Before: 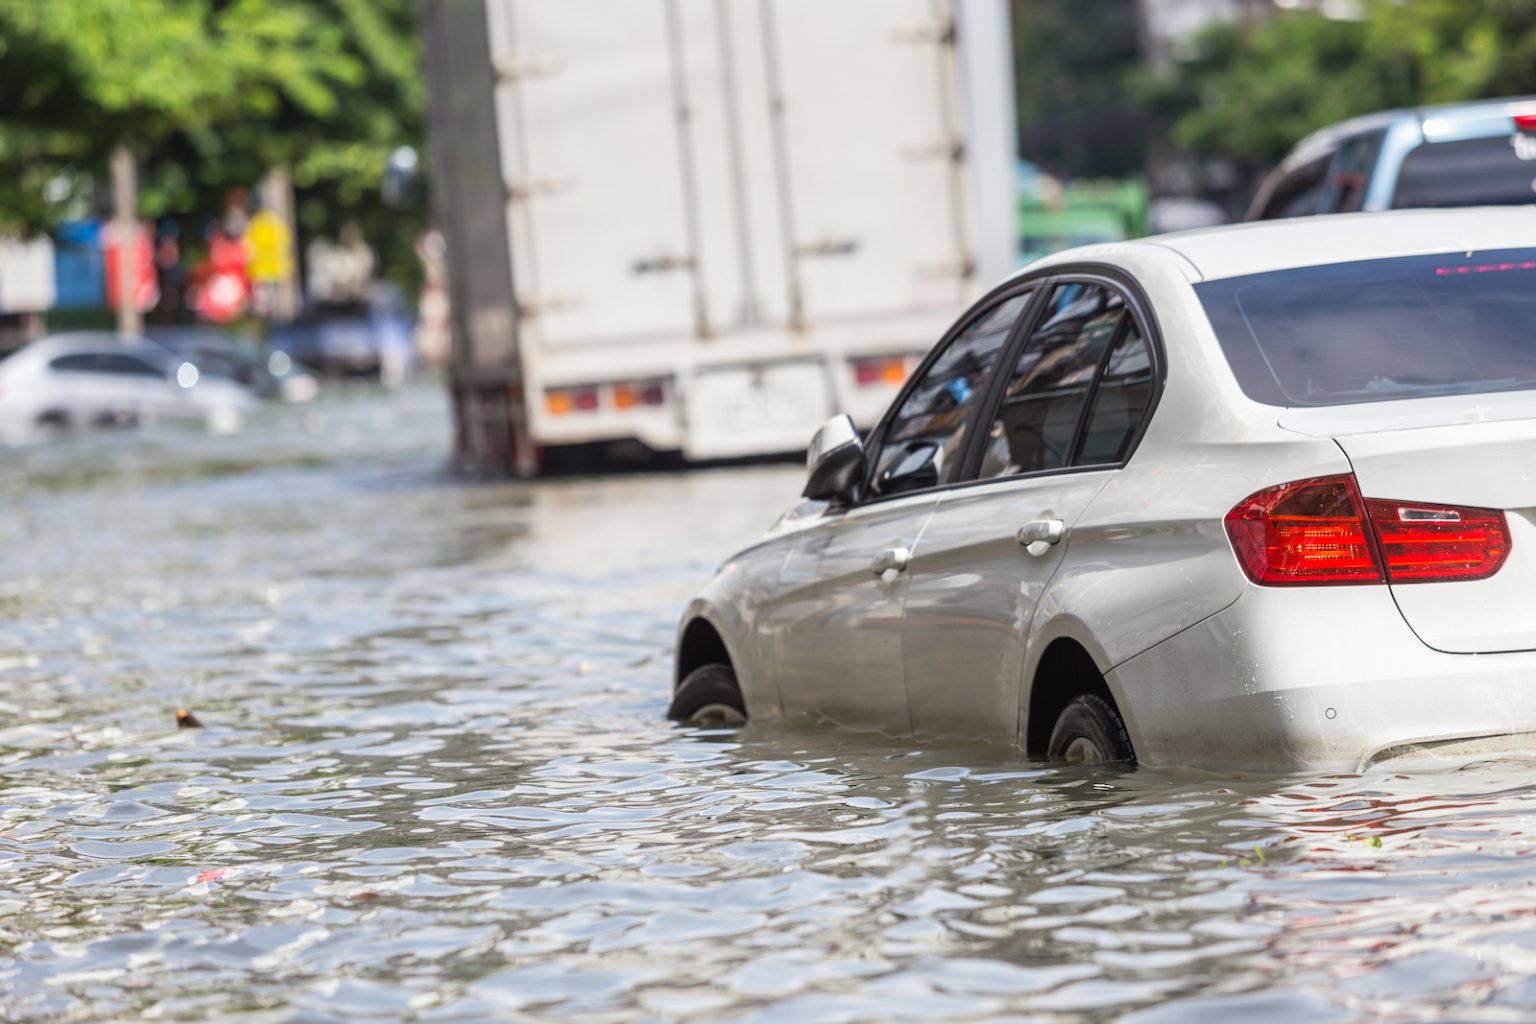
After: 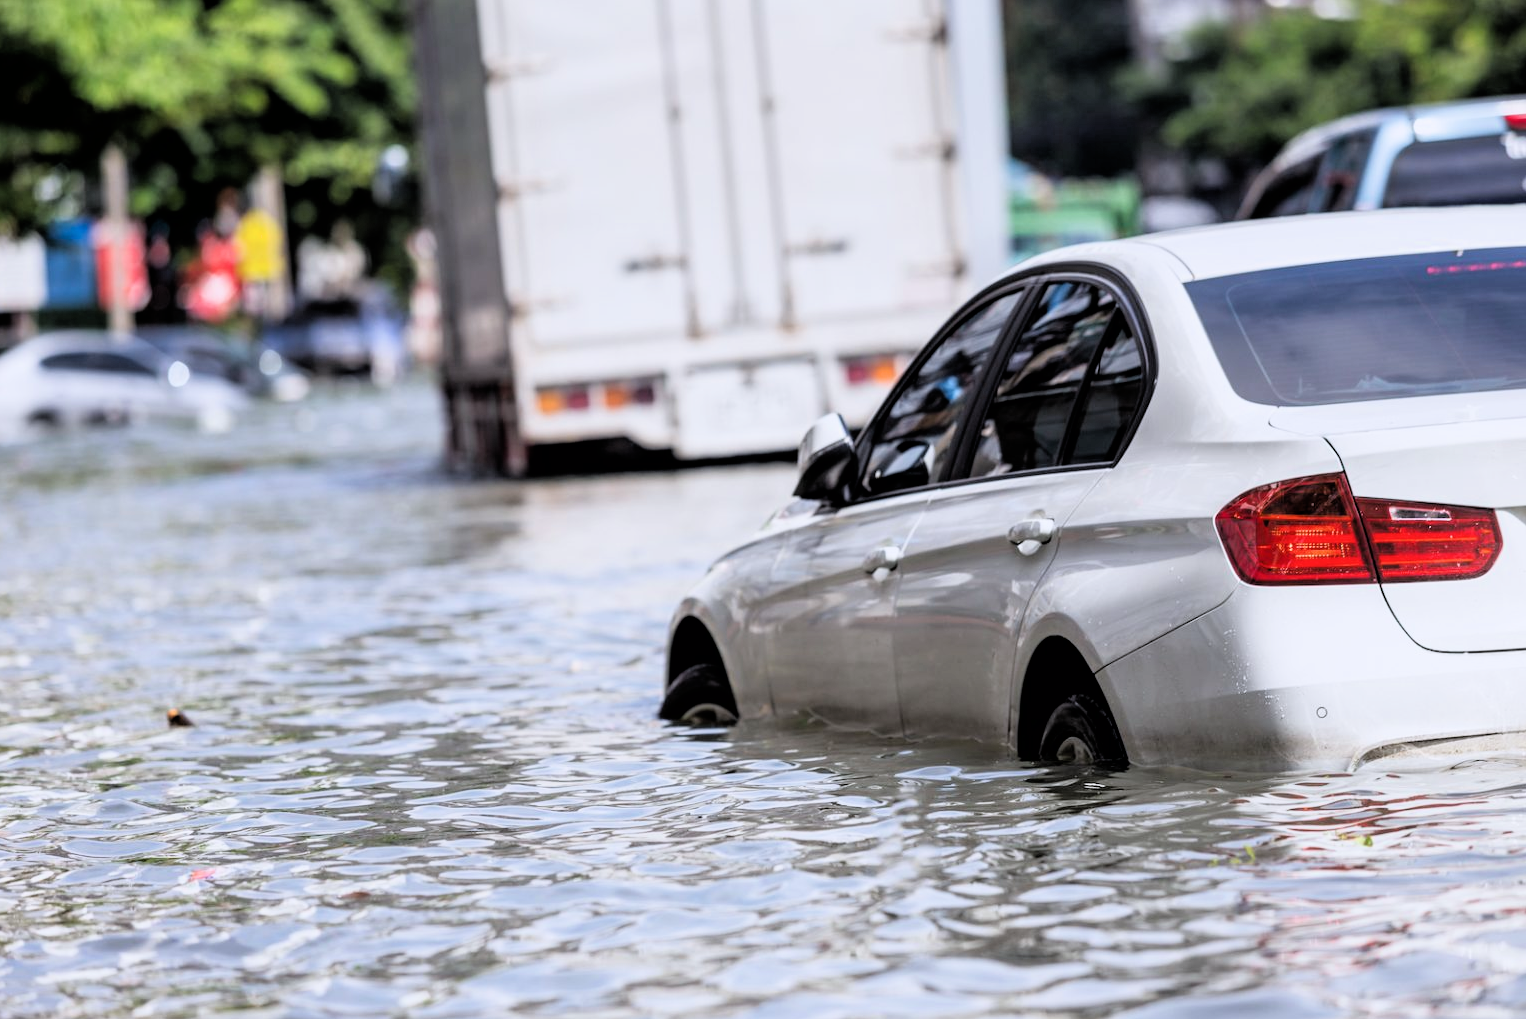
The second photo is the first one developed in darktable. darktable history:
crop and rotate: left 0.614%, top 0.179%, bottom 0.309%
filmic rgb: black relative exposure -3.72 EV, white relative exposure 2.77 EV, dynamic range scaling -5.32%, hardness 3.03
color calibration: illuminant as shot in camera, x 0.358, y 0.373, temperature 4628.91 K
